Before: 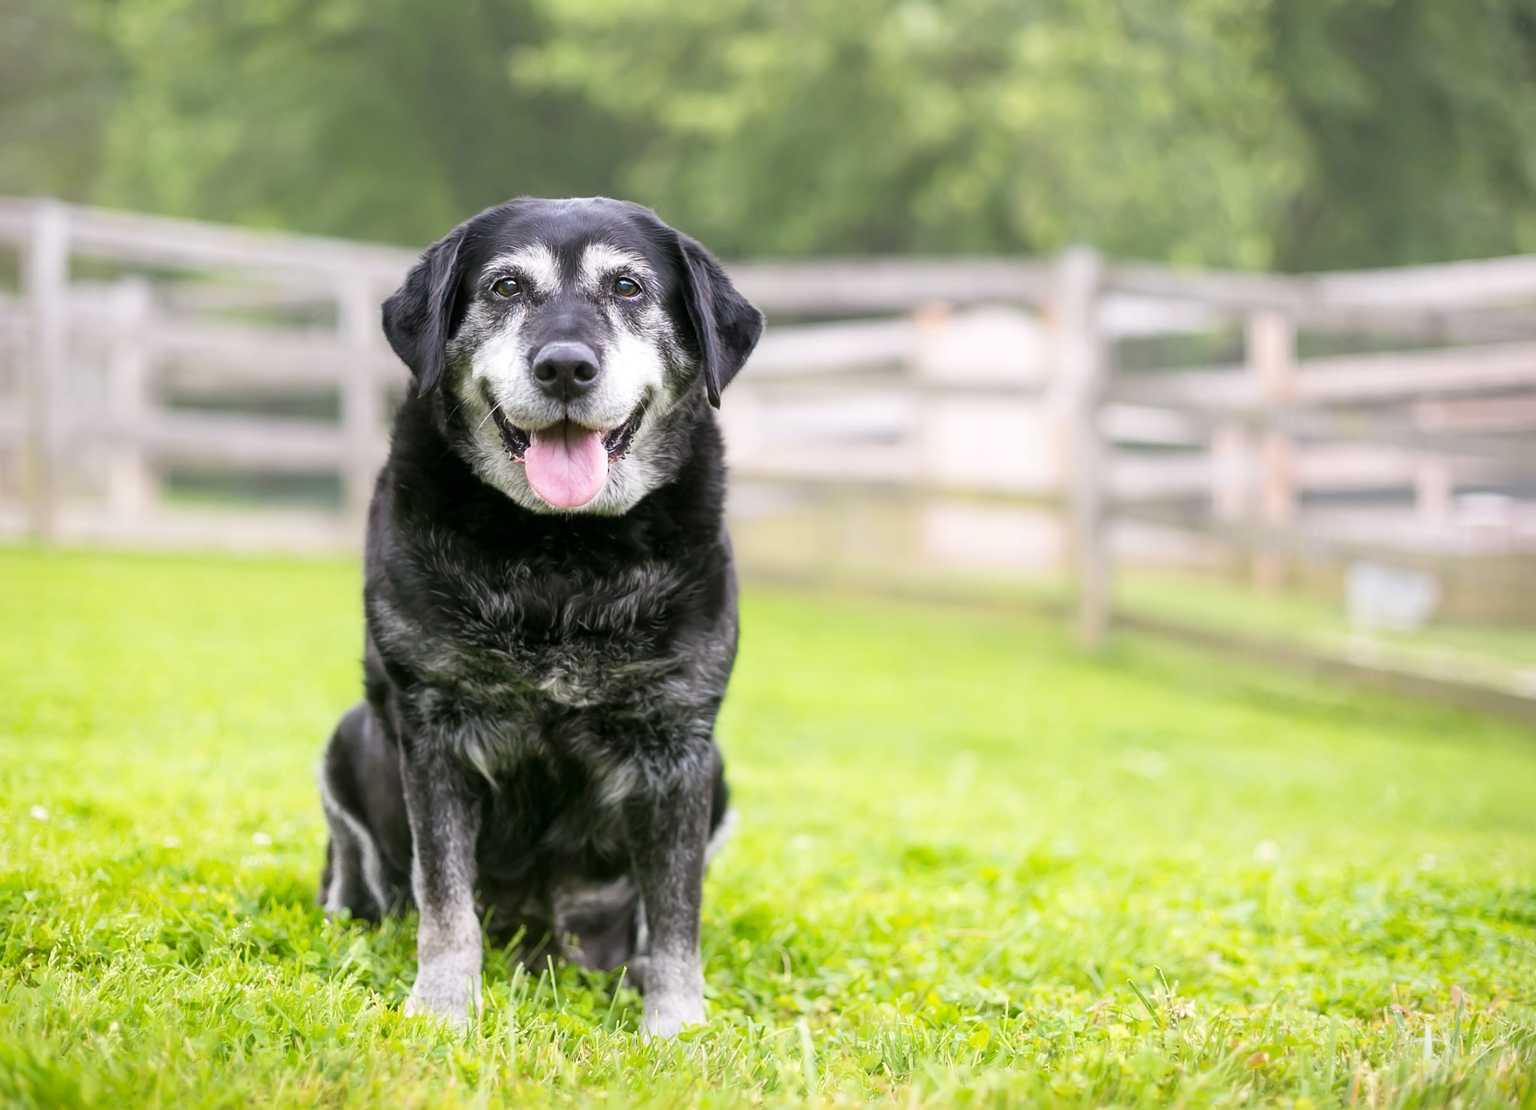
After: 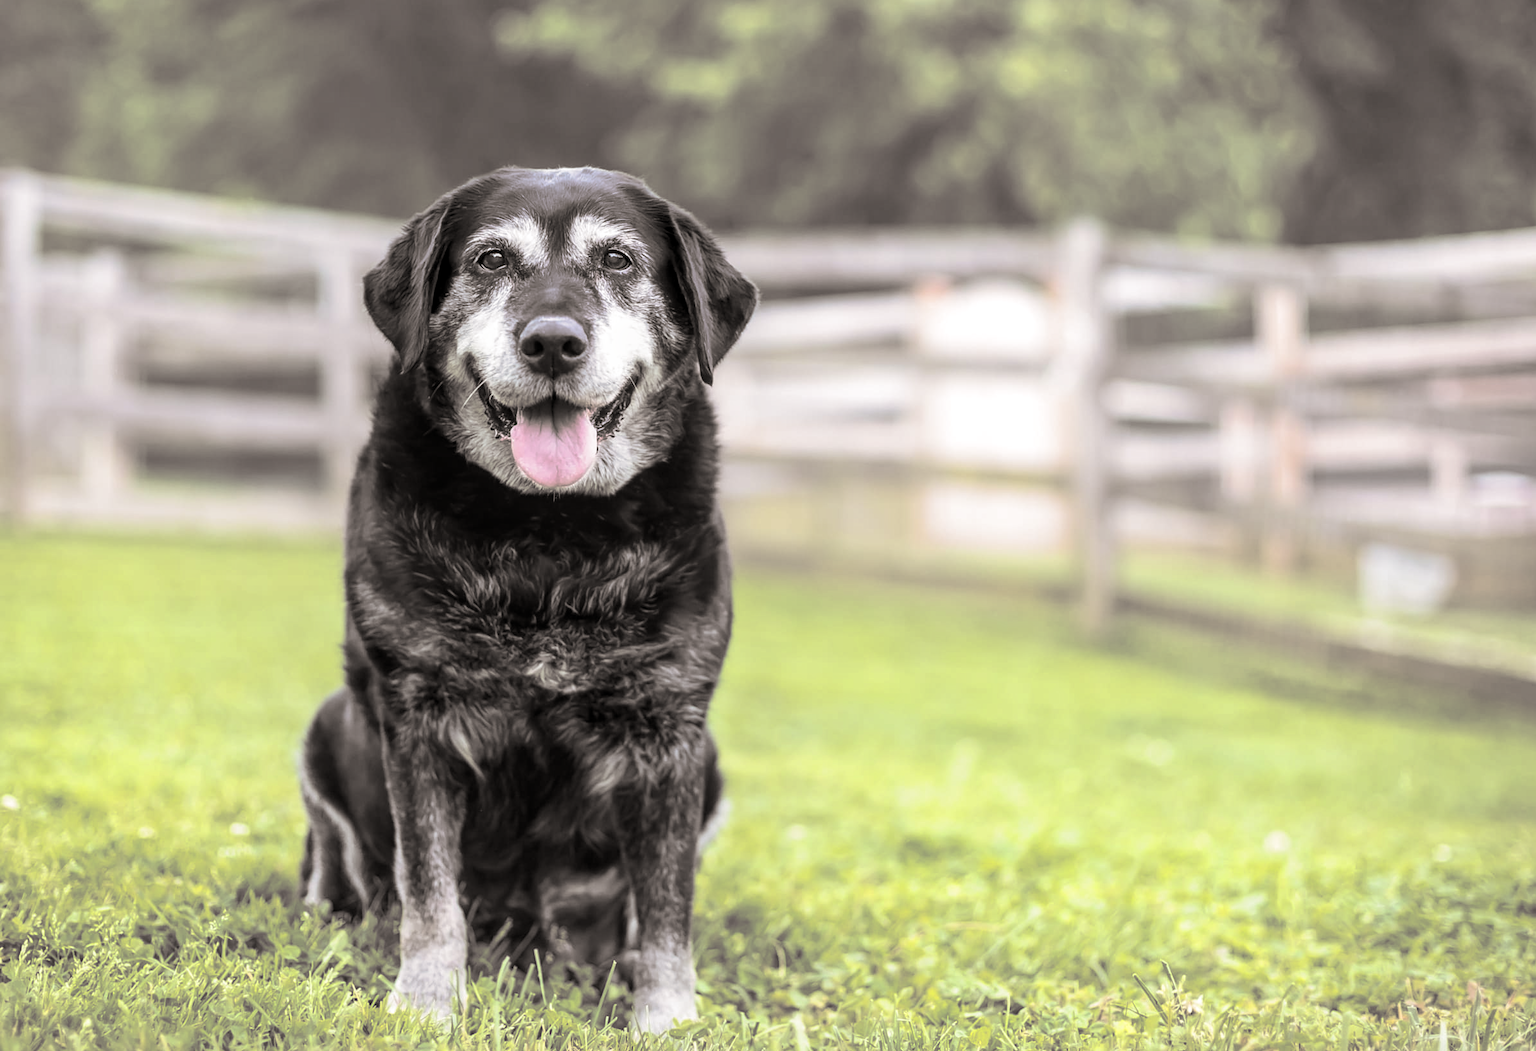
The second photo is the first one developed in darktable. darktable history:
local contrast: on, module defaults
split-toning: shadows › hue 26°, shadows › saturation 0.09, highlights › hue 40°, highlights › saturation 0.18, balance -63, compress 0%
crop: left 1.964%, top 3.251%, right 1.122%, bottom 4.933%
